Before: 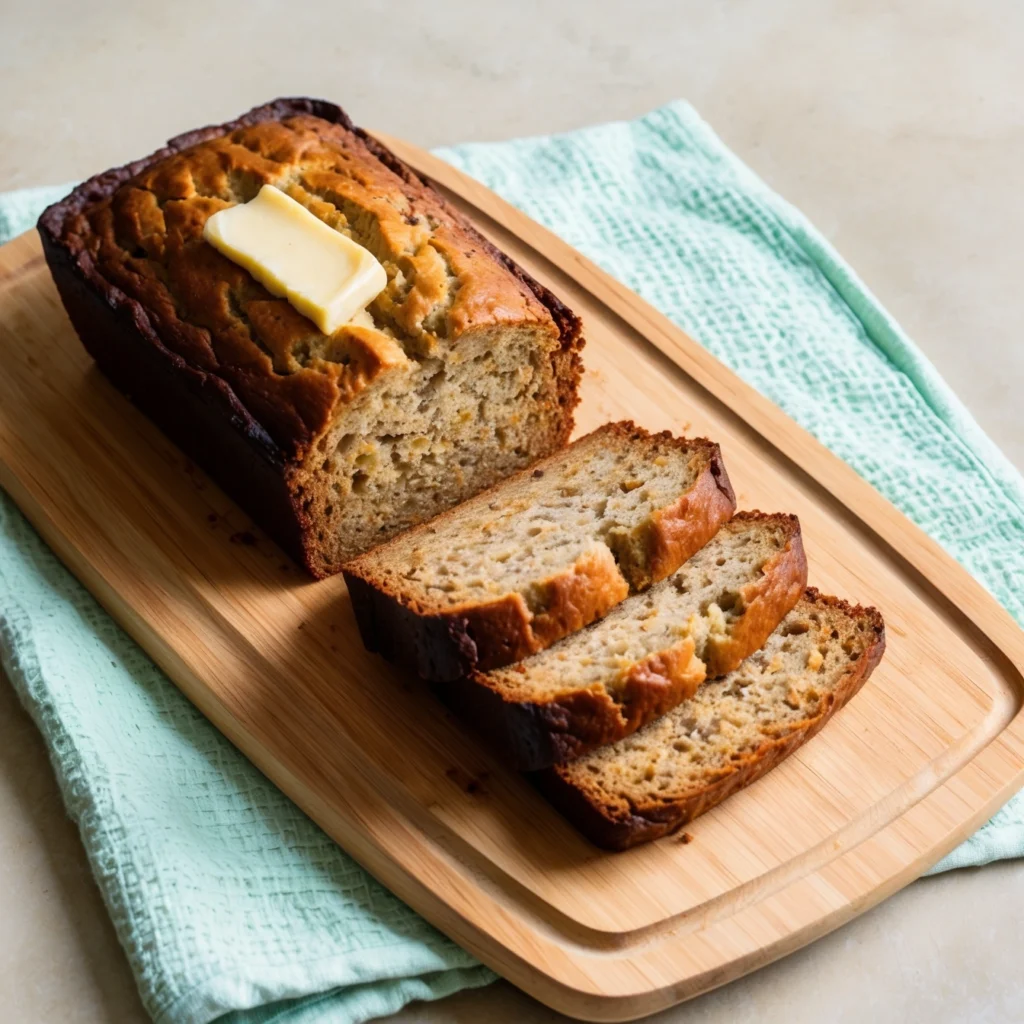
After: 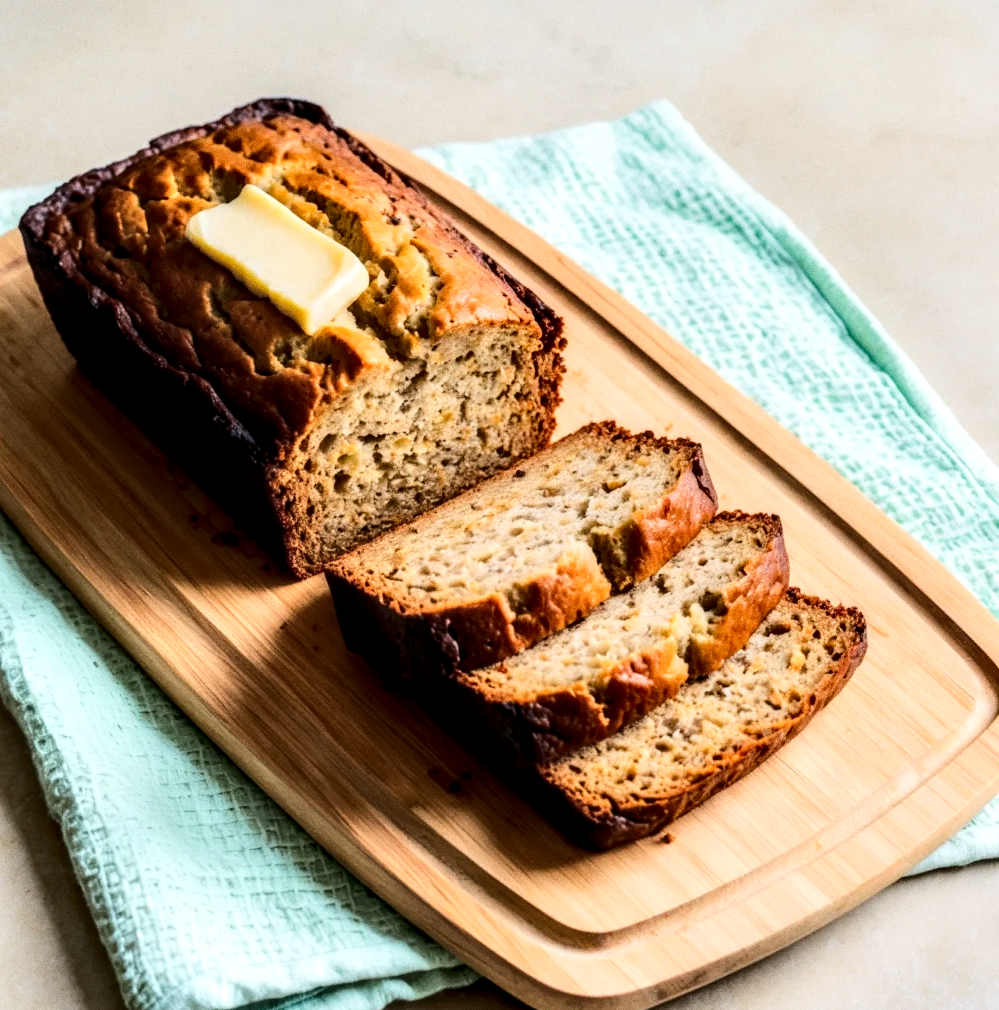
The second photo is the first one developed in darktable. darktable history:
crop and rotate: left 1.774%, right 0.633%, bottom 1.28%
local contrast: highlights 60%, shadows 60%, detail 160%
rgb curve: curves: ch0 [(0, 0) (0.284, 0.292) (0.505, 0.644) (1, 1)]; ch1 [(0, 0) (0.284, 0.292) (0.505, 0.644) (1, 1)]; ch2 [(0, 0) (0.284, 0.292) (0.505, 0.644) (1, 1)], compensate middle gray true
grain: coarseness 0.09 ISO
